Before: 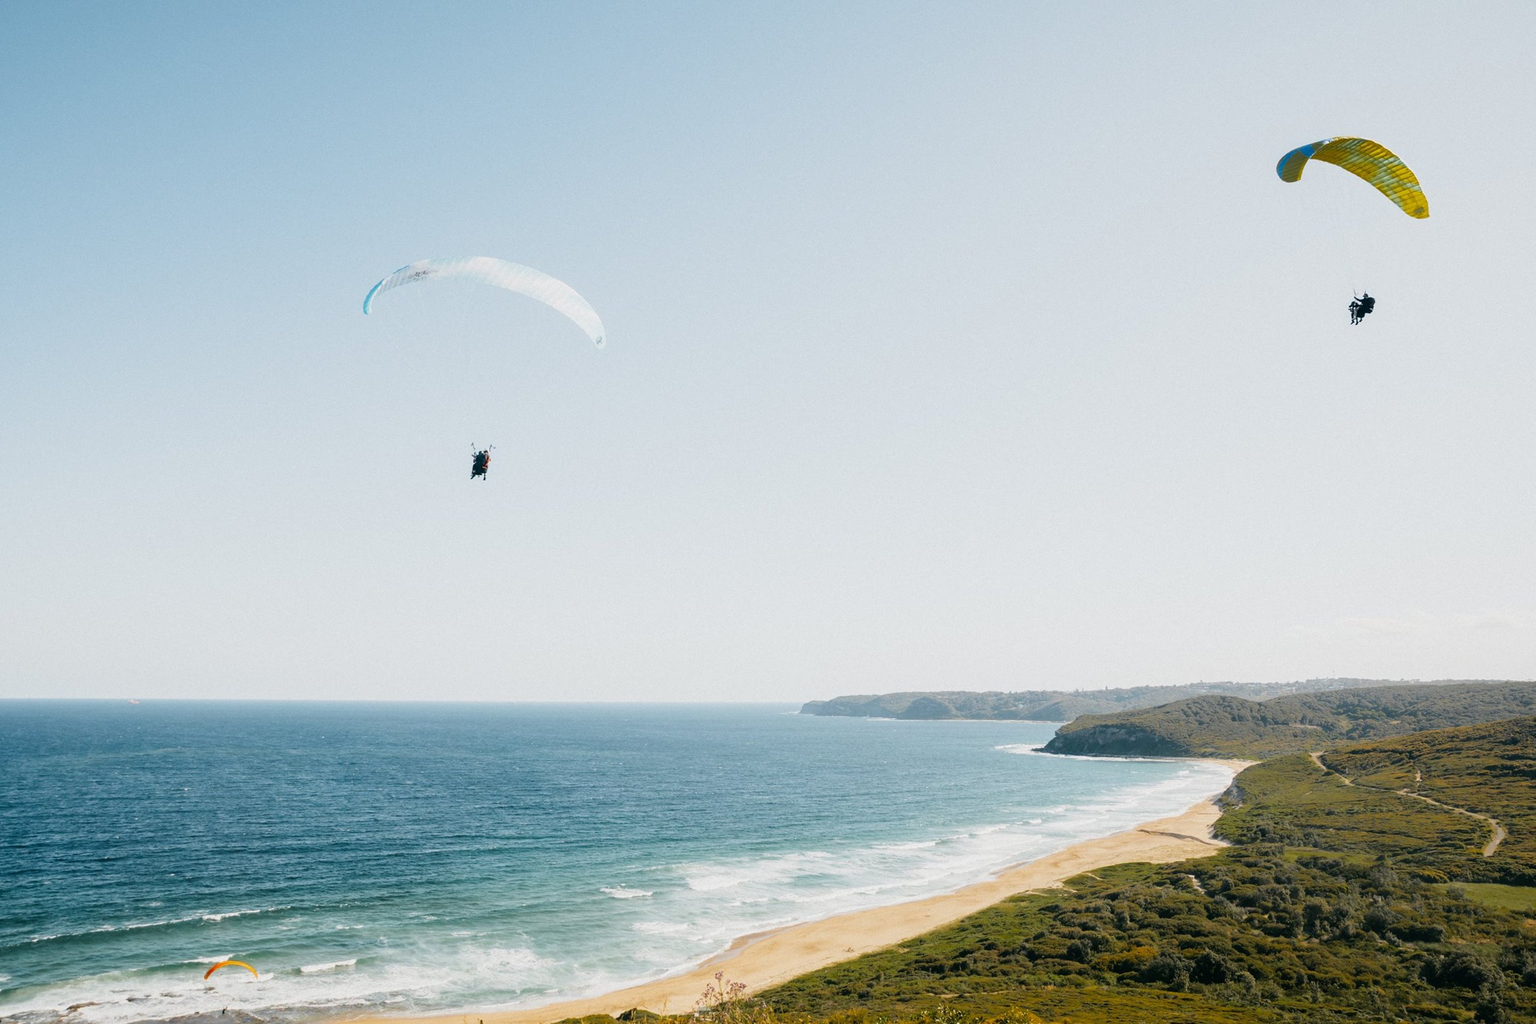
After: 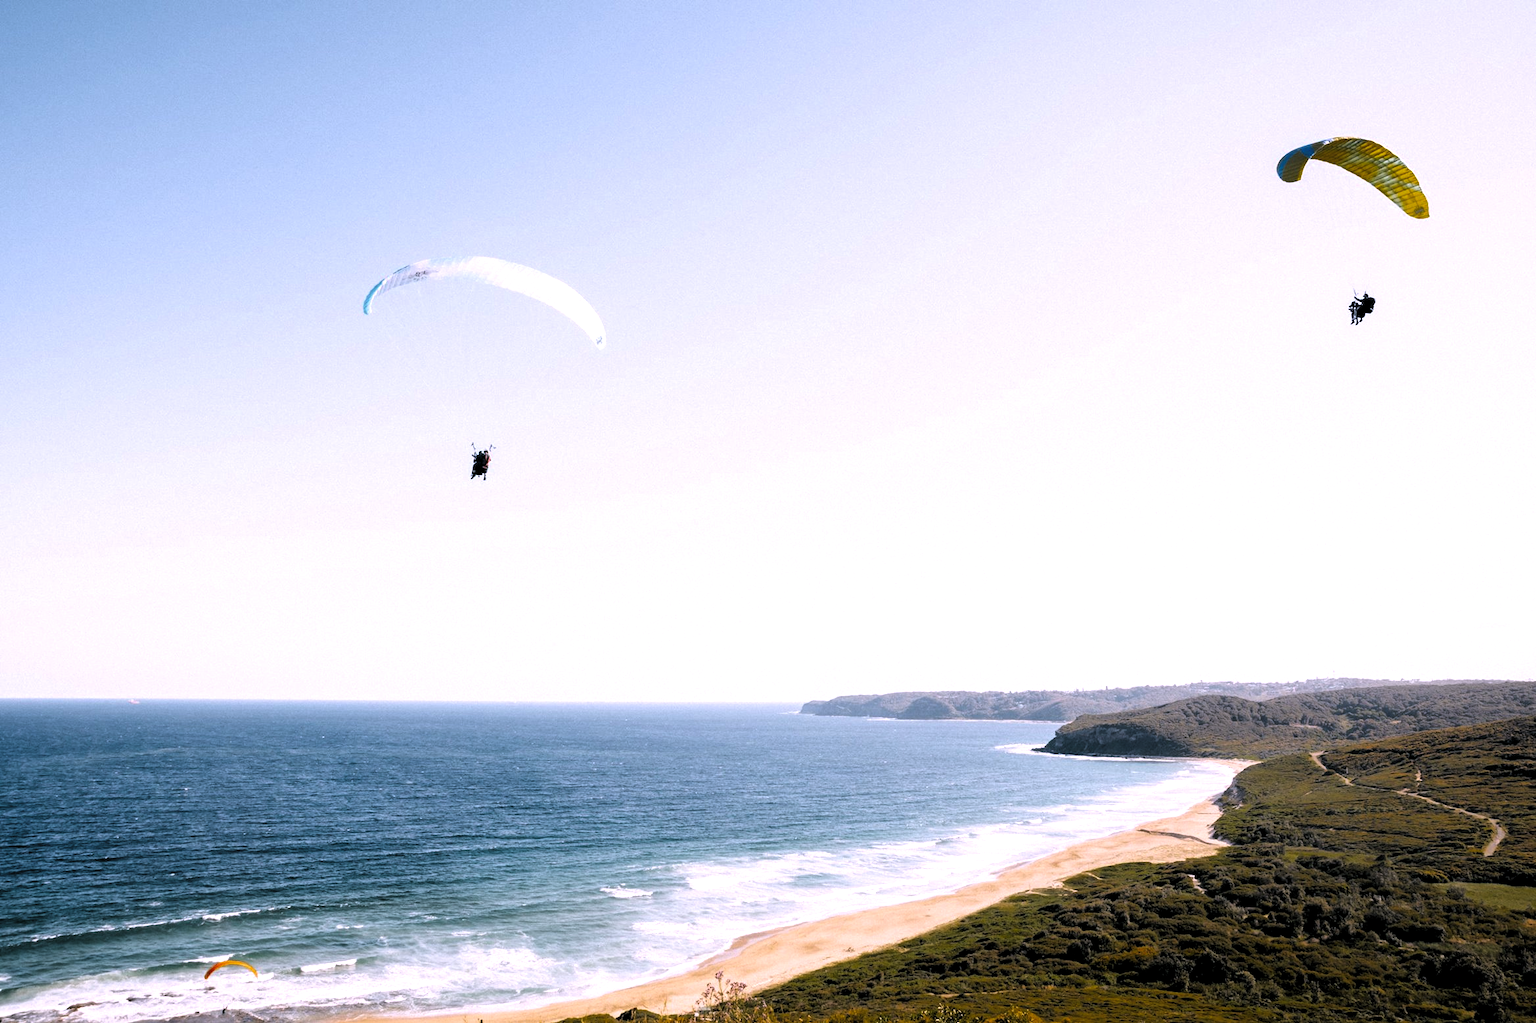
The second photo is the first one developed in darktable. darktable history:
white balance: red 1.066, blue 1.119
color zones: curves: ch0 [(0, 0.444) (0.143, 0.442) (0.286, 0.441) (0.429, 0.441) (0.571, 0.441) (0.714, 0.441) (0.857, 0.442) (1, 0.444)]
levels: levels [0.129, 0.519, 0.867]
